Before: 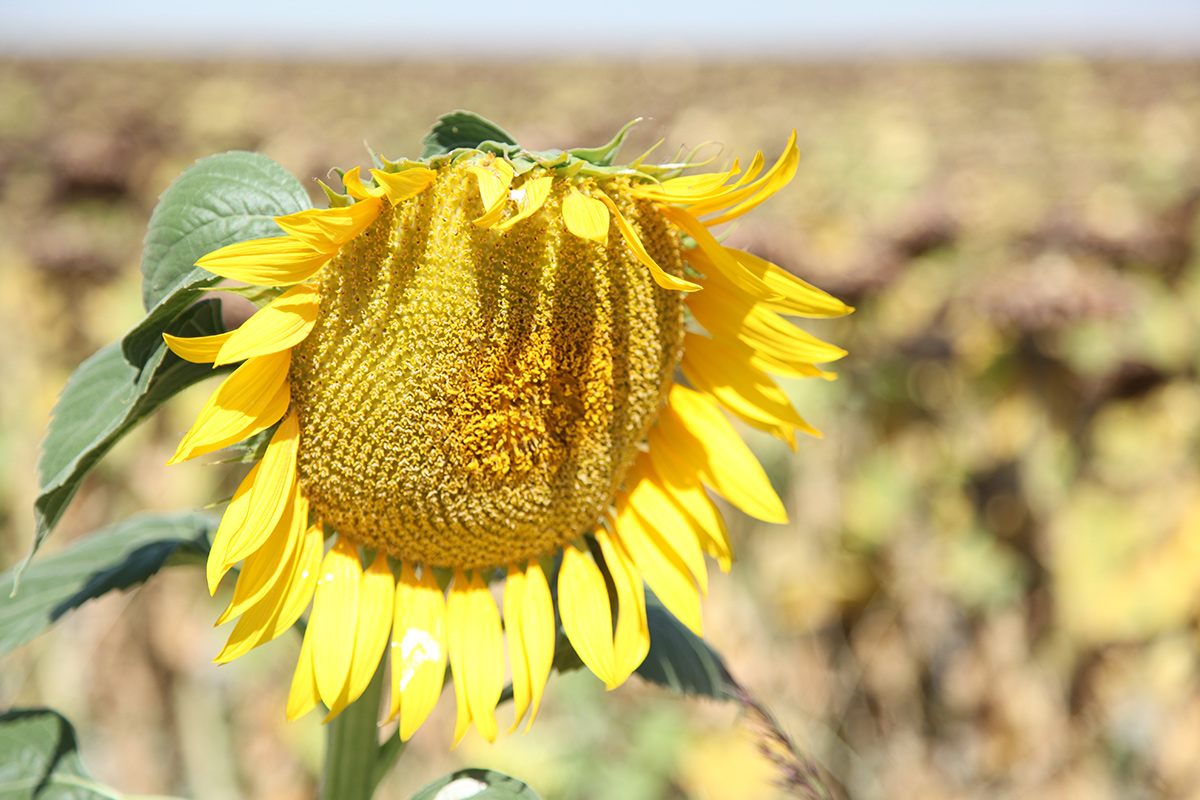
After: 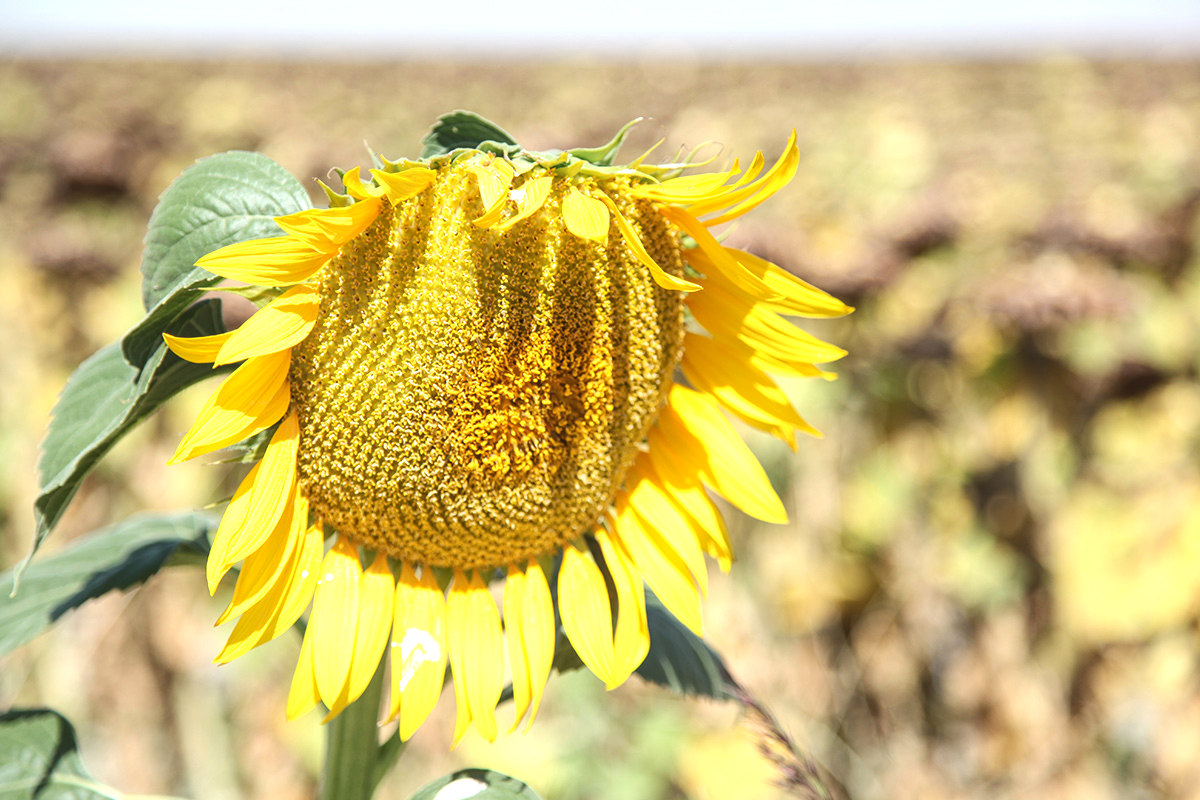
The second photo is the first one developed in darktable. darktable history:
local contrast: detail 110%
tone equalizer: -8 EV -0.417 EV, -7 EV -0.389 EV, -6 EV -0.333 EV, -5 EV -0.222 EV, -3 EV 0.222 EV, -2 EV 0.333 EV, -1 EV 0.389 EV, +0 EV 0.417 EV, edges refinement/feathering 500, mask exposure compensation -1.57 EV, preserve details no
white balance: emerald 1
